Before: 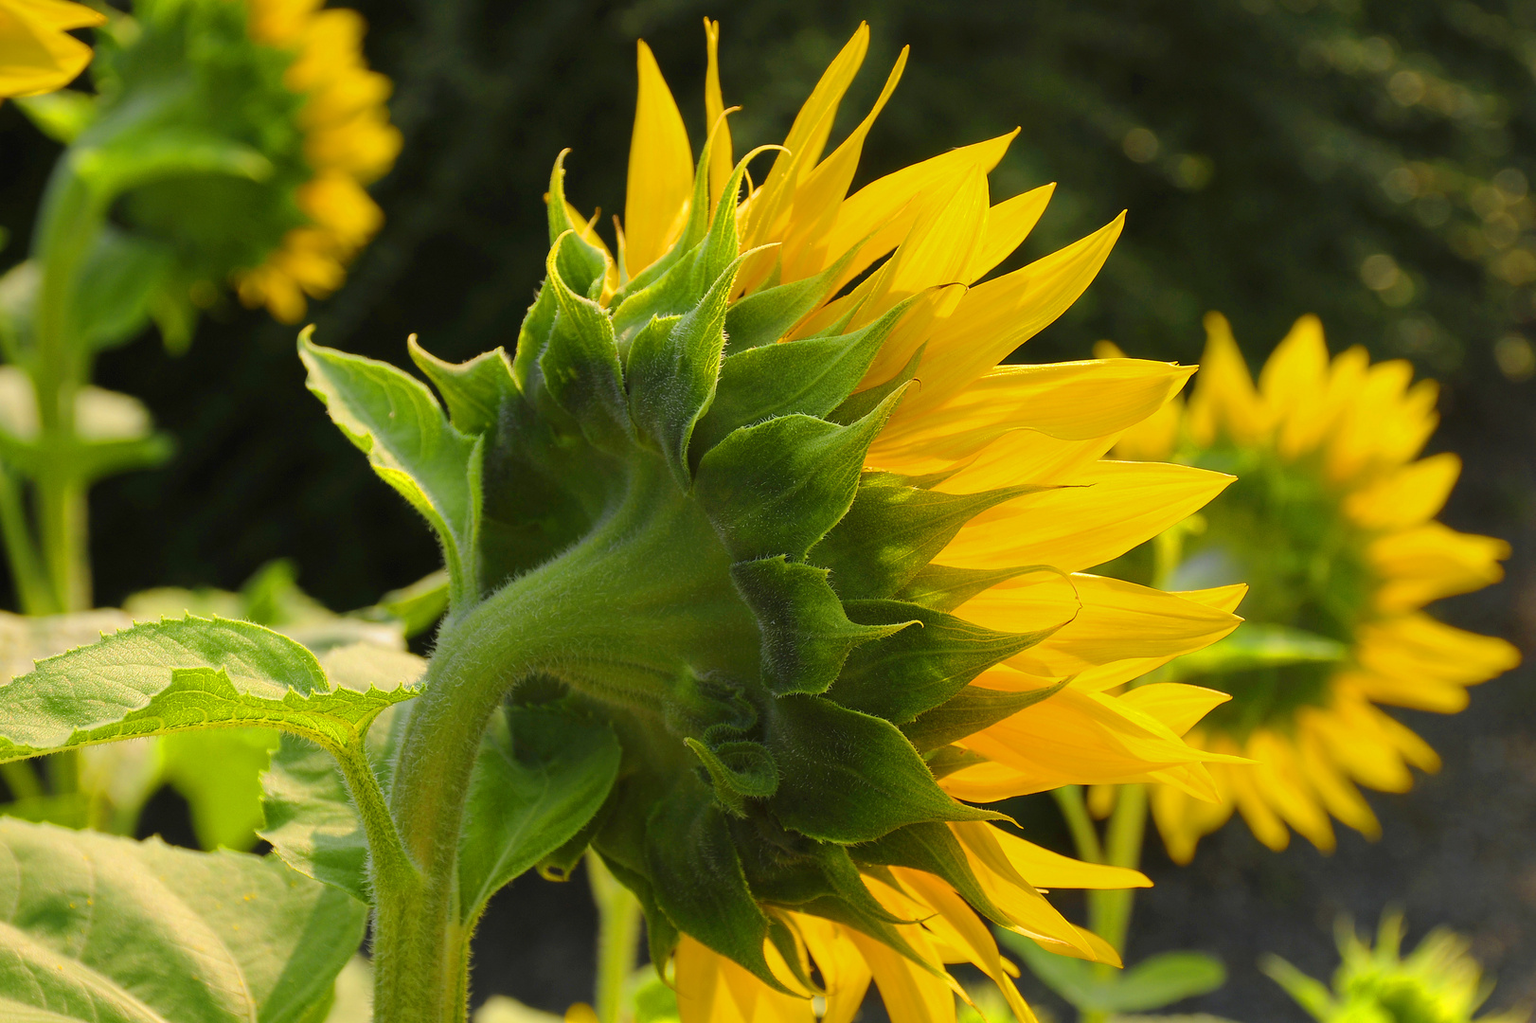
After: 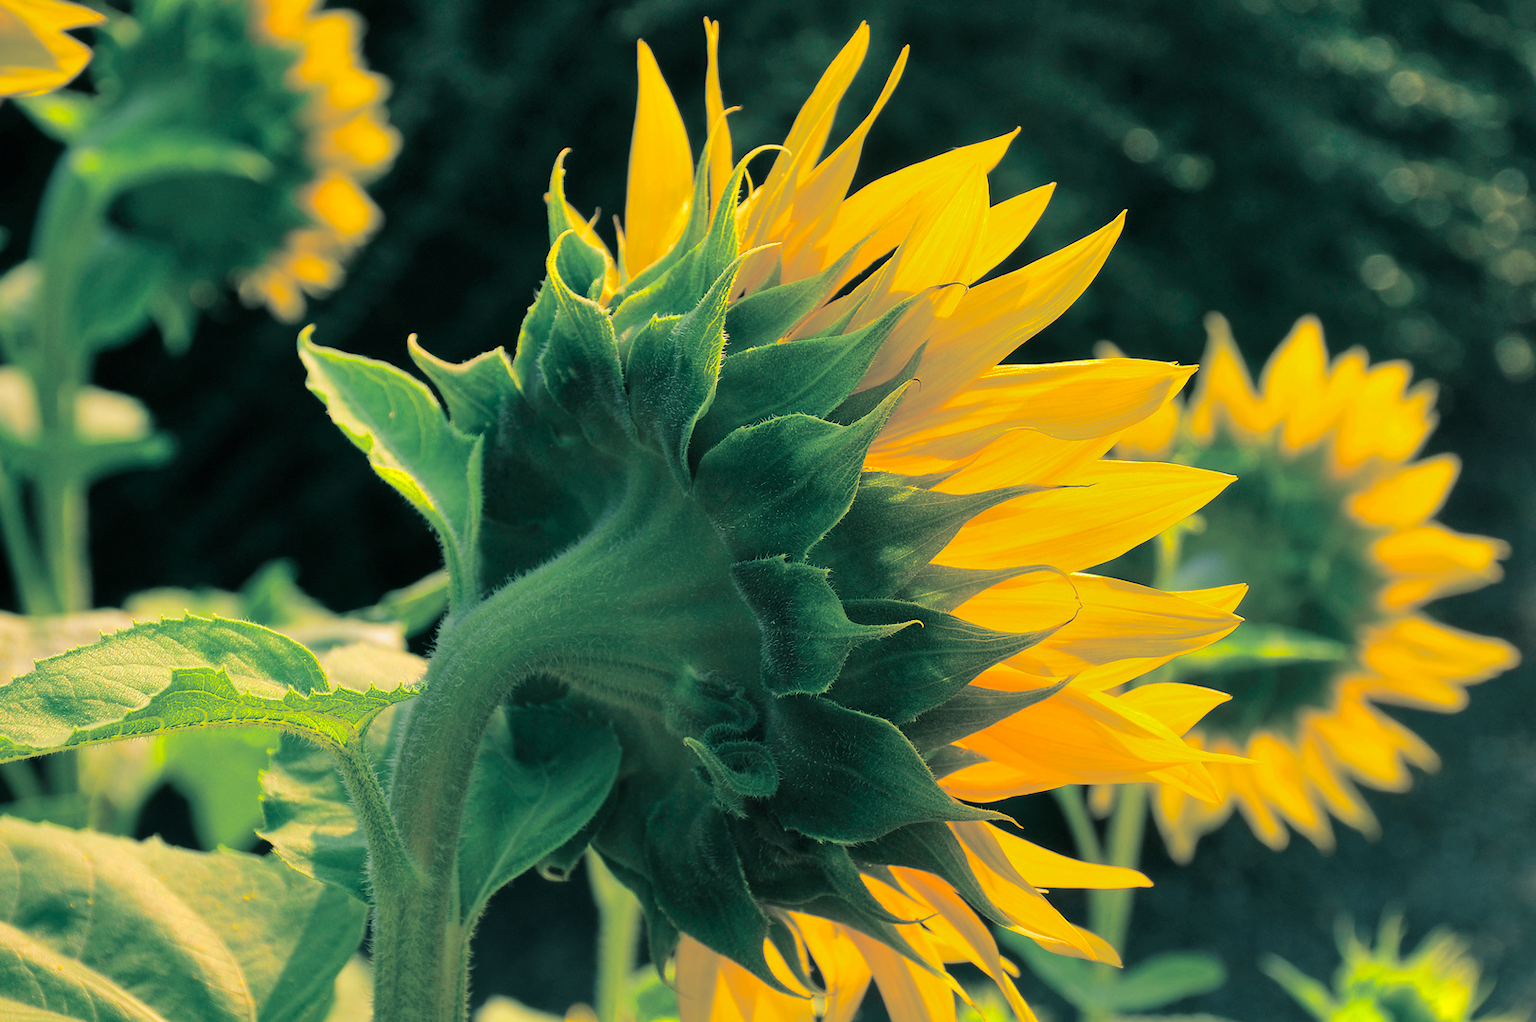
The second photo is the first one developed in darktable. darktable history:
shadows and highlights: soften with gaussian
split-toning: shadows › hue 186.43°, highlights › hue 49.29°, compress 30.29%
